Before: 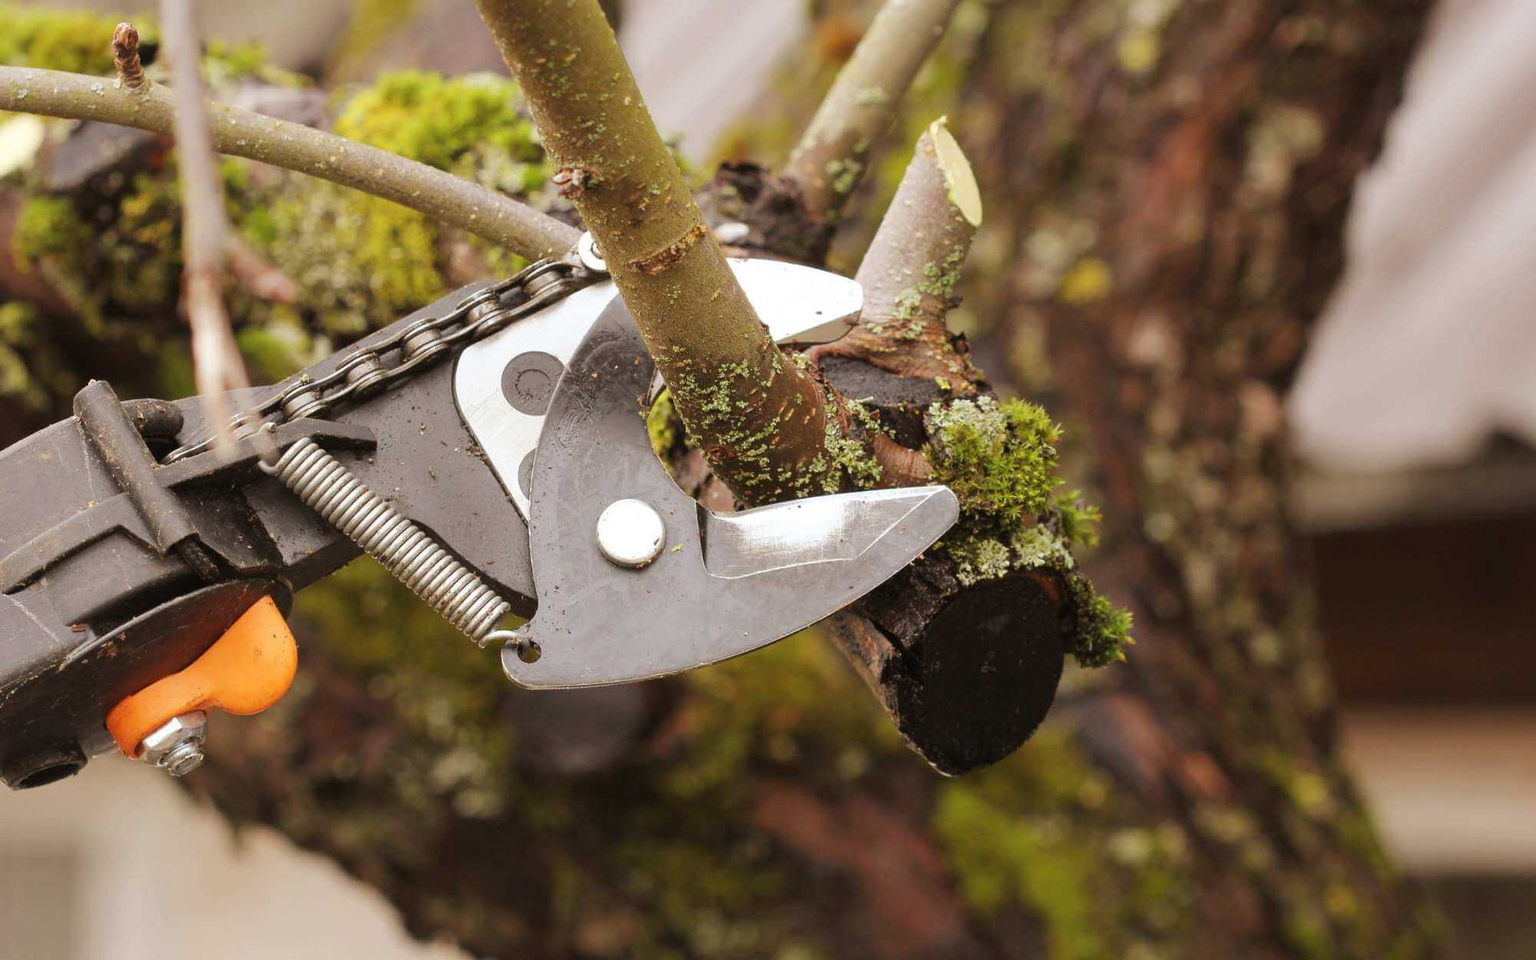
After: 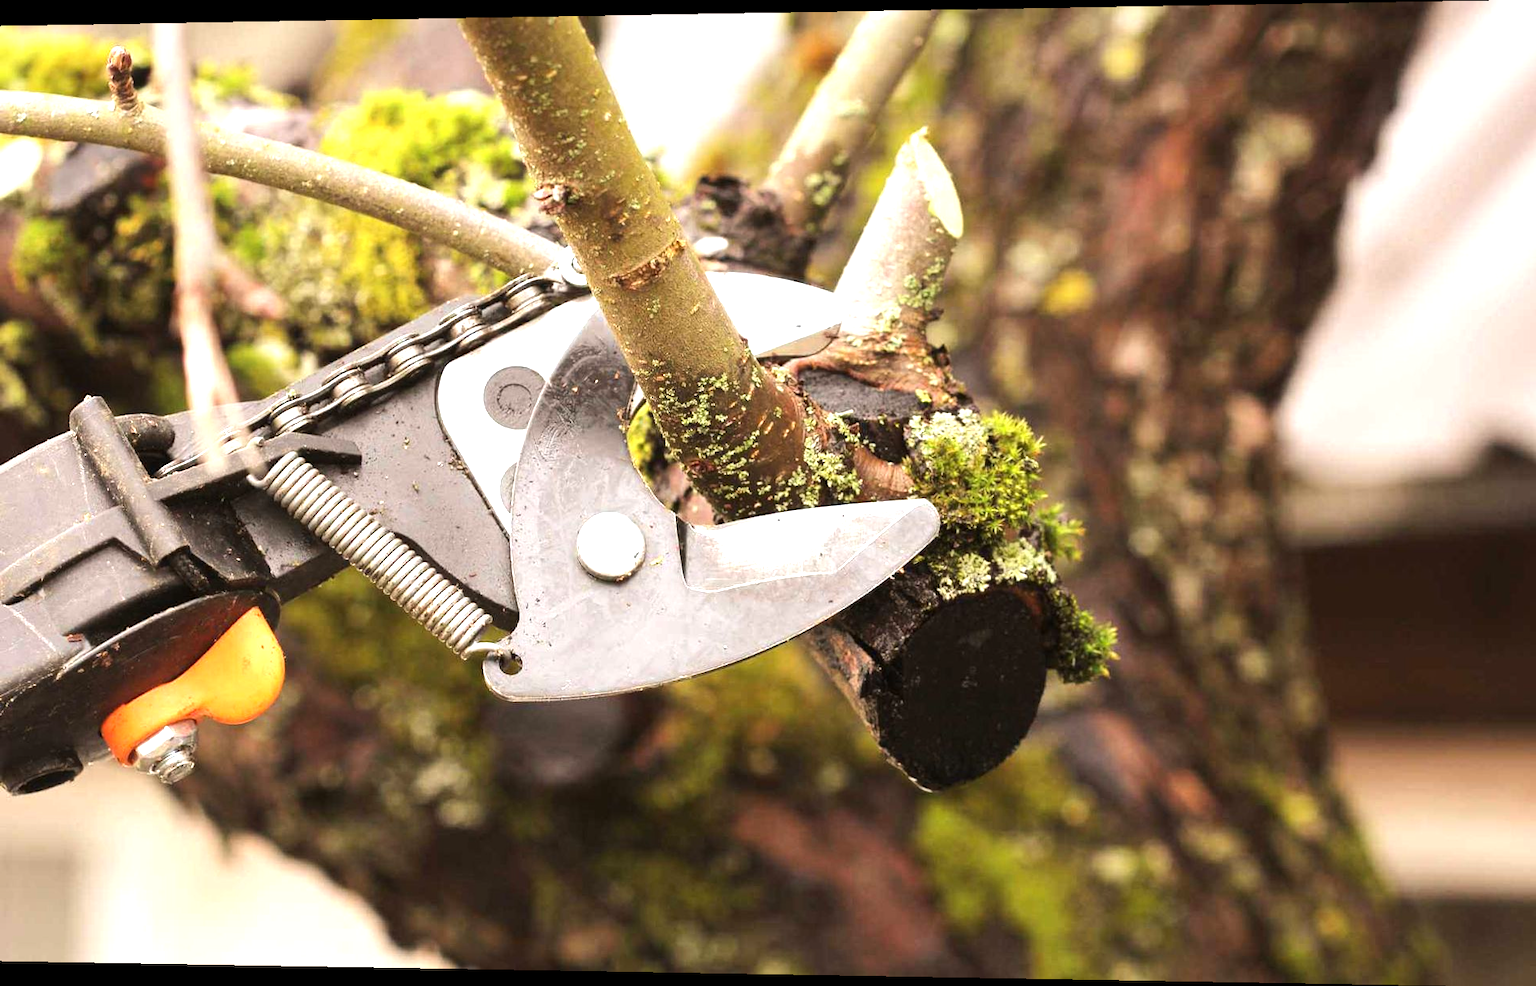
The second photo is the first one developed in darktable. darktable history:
rotate and perspective: lens shift (horizontal) -0.055, automatic cropping off
exposure: exposure 0.74 EV, compensate highlight preservation false
tone equalizer: -8 EV -0.417 EV, -7 EV -0.389 EV, -6 EV -0.333 EV, -5 EV -0.222 EV, -3 EV 0.222 EV, -2 EV 0.333 EV, -1 EV 0.389 EV, +0 EV 0.417 EV, edges refinement/feathering 500, mask exposure compensation -1.57 EV, preserve details no
